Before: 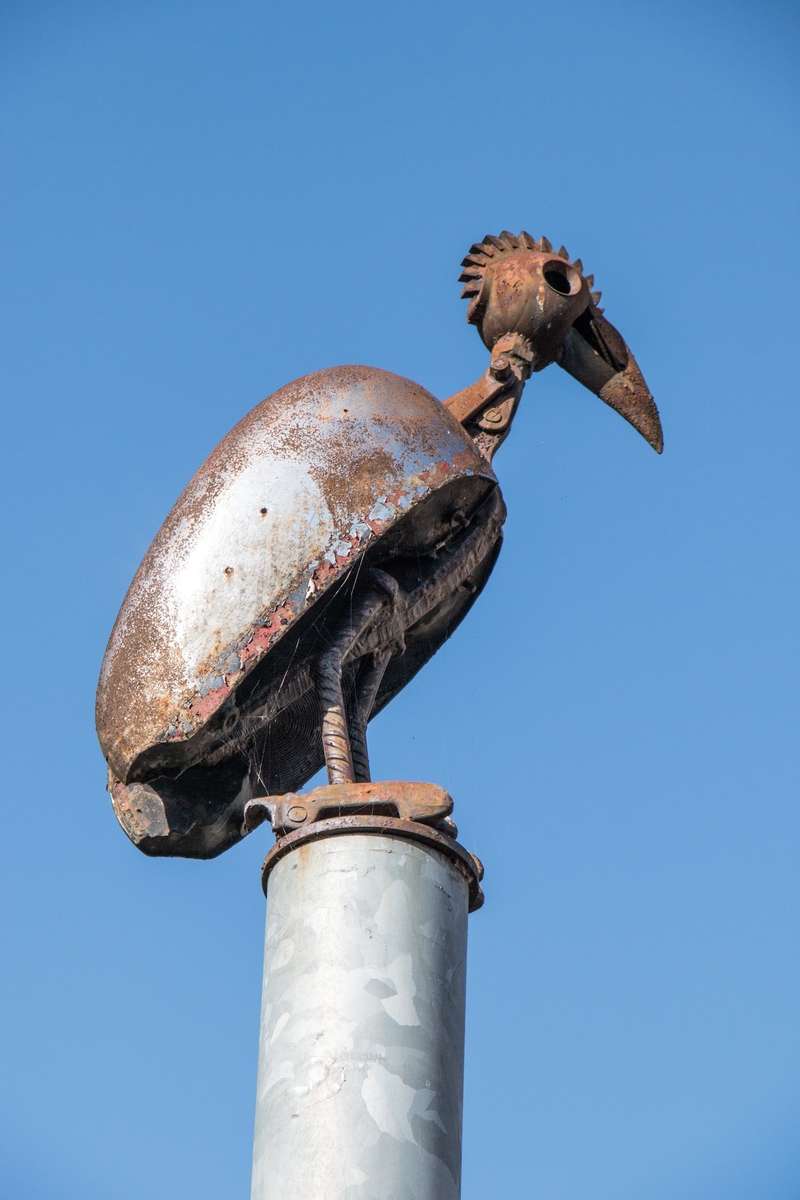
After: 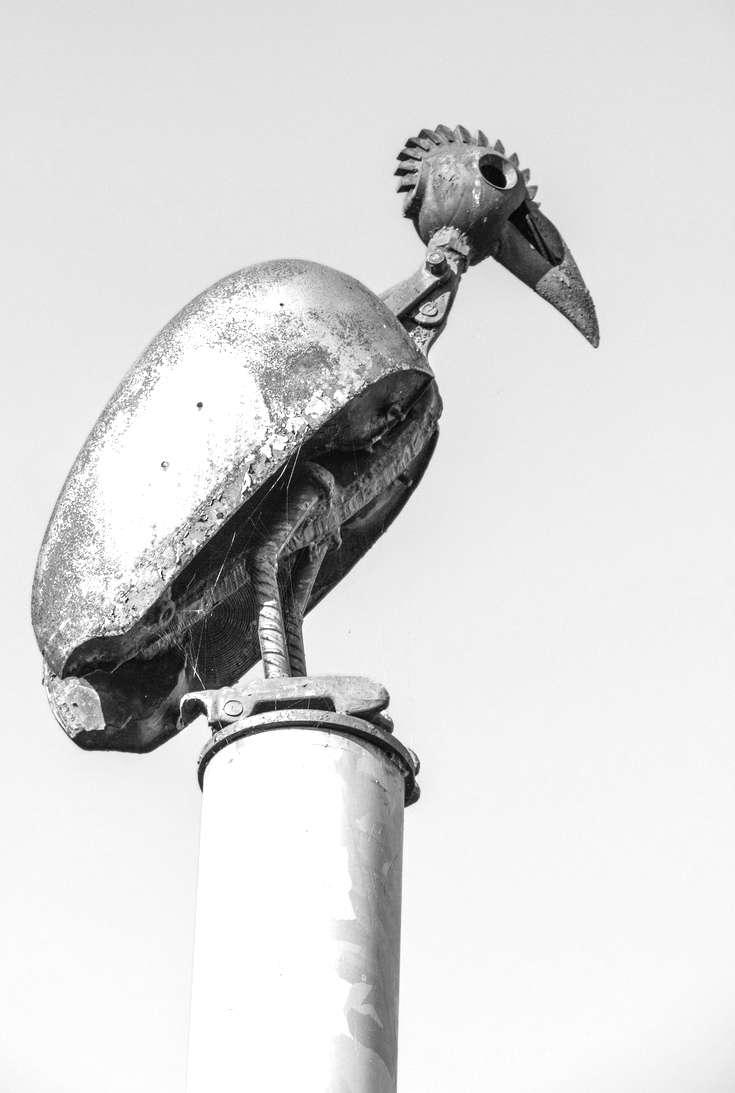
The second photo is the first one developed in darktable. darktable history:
exposure: black level correction 0, exposure 1.001 EV, compensate highlight preservation false
crop and rotate: left 8.066%, top 8.845%
color calibration: output gray [0.22, 0.42, 0.37, 0], x 0.37, y 0.382, temperature 4310.92 K
local contrast: mode bilateral grid, contrast 100, coarseness 100, detail 90%, midtone range 0.2
